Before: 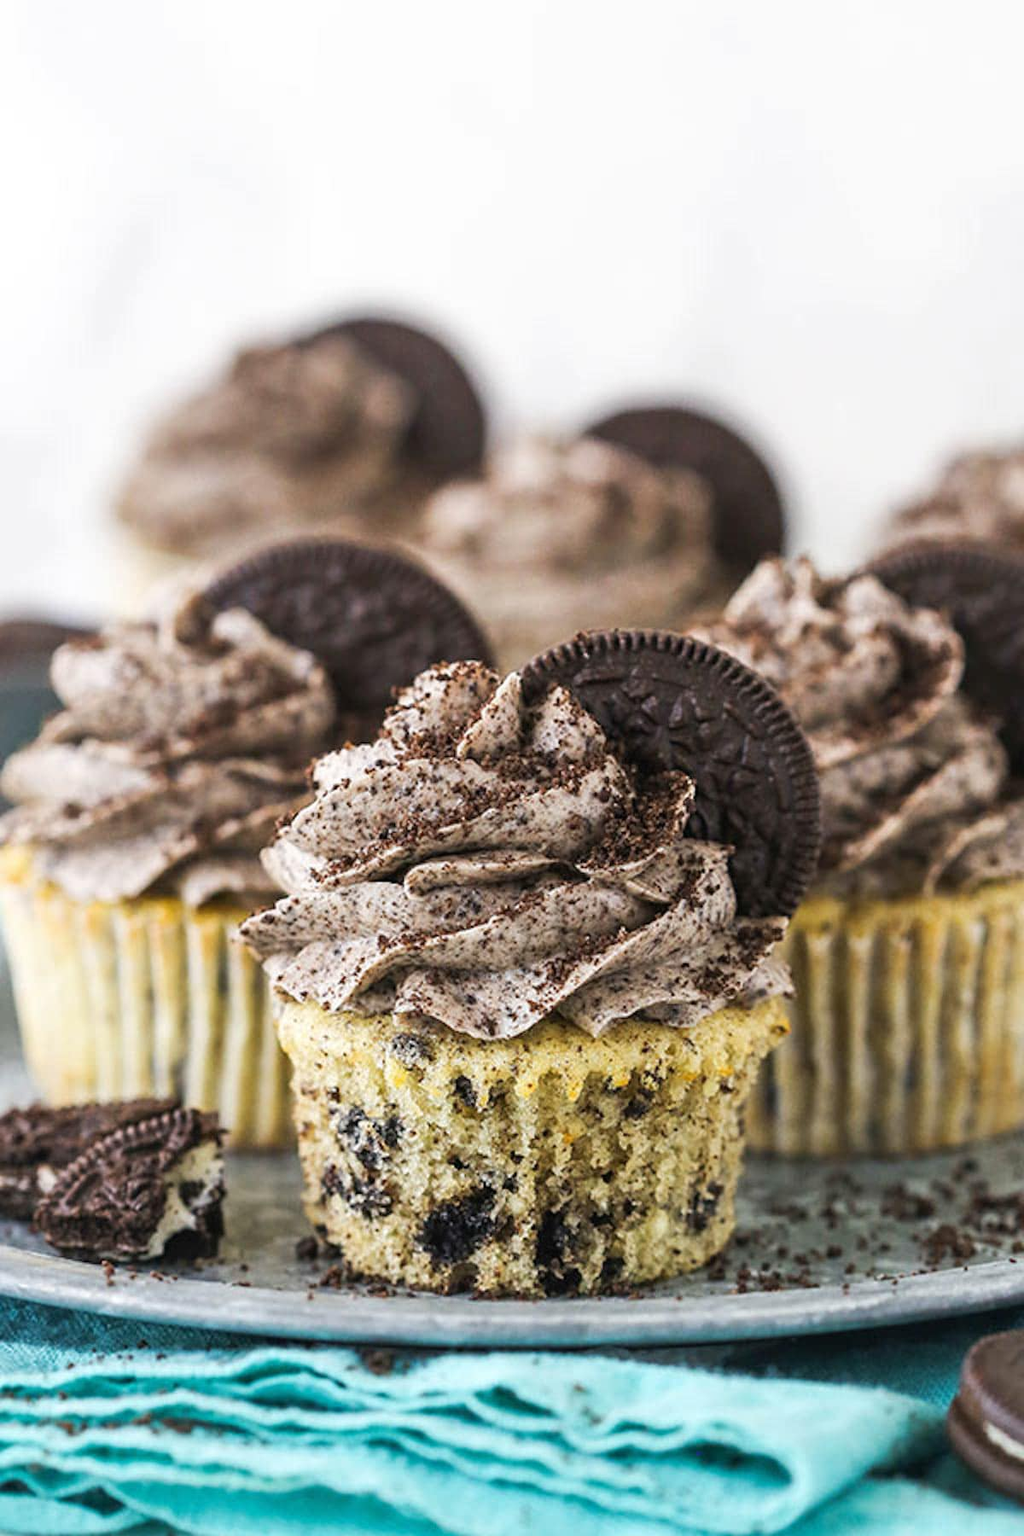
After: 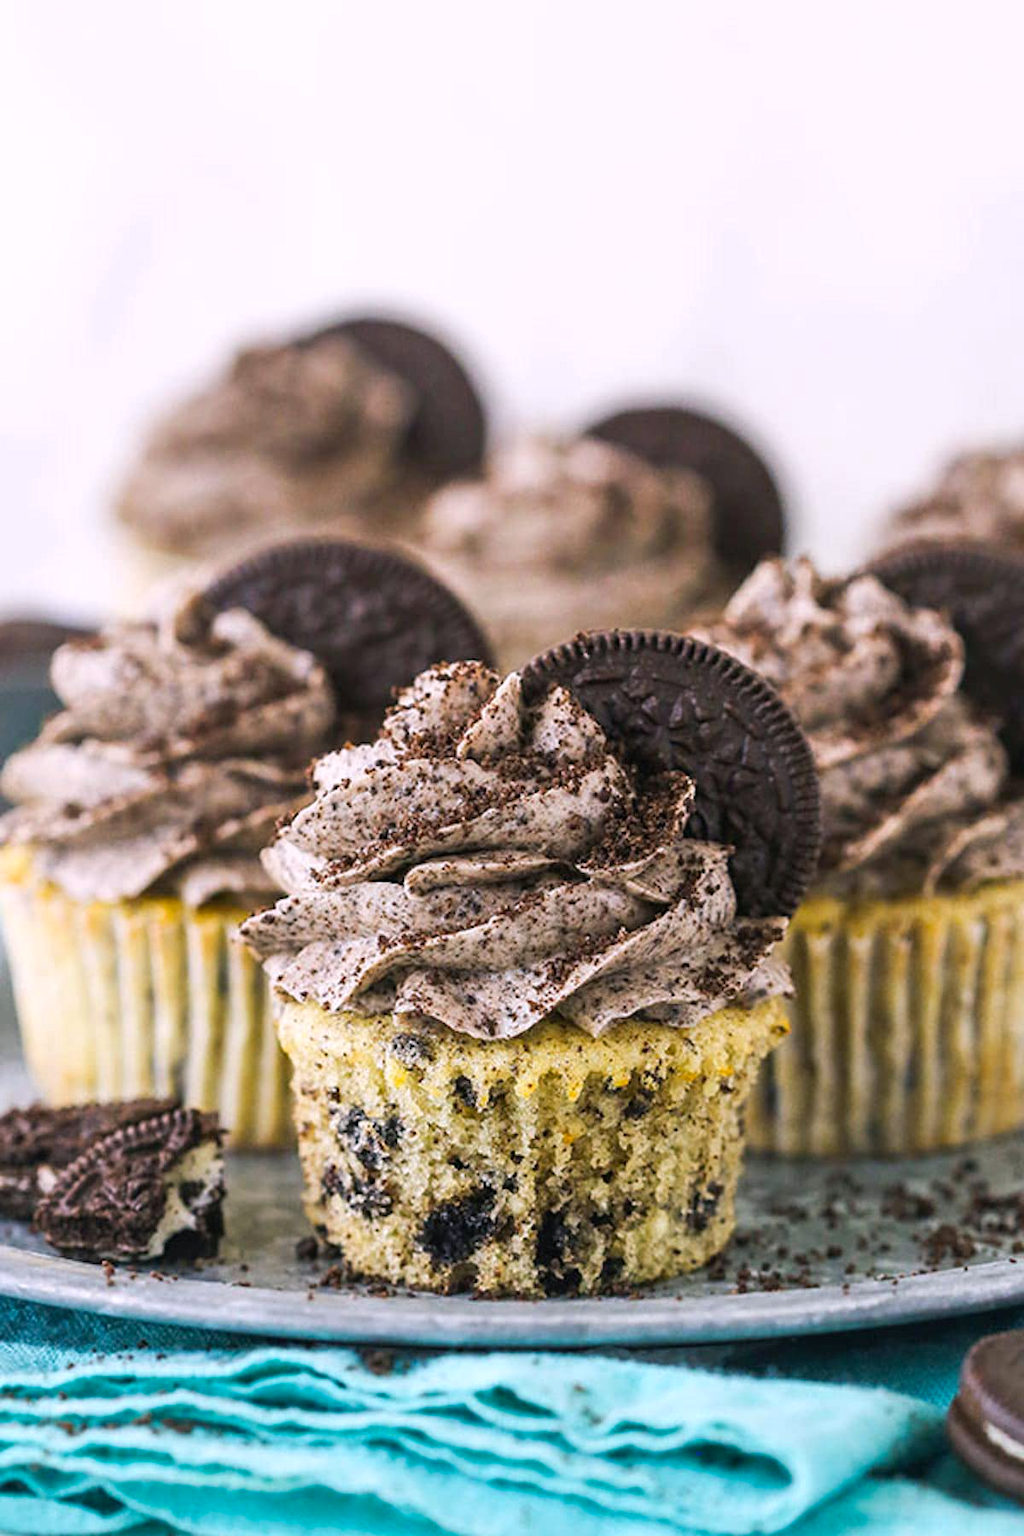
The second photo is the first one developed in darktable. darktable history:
color balance rgb: shadows lift › chroma 2.045%, shadows lift › hue 247.85°, highlights gain › chroma 2.076%, highlights gain › hue 291.72°, perceptual saturation grading › global saturation 0.733%, global vibrance 27.14%
